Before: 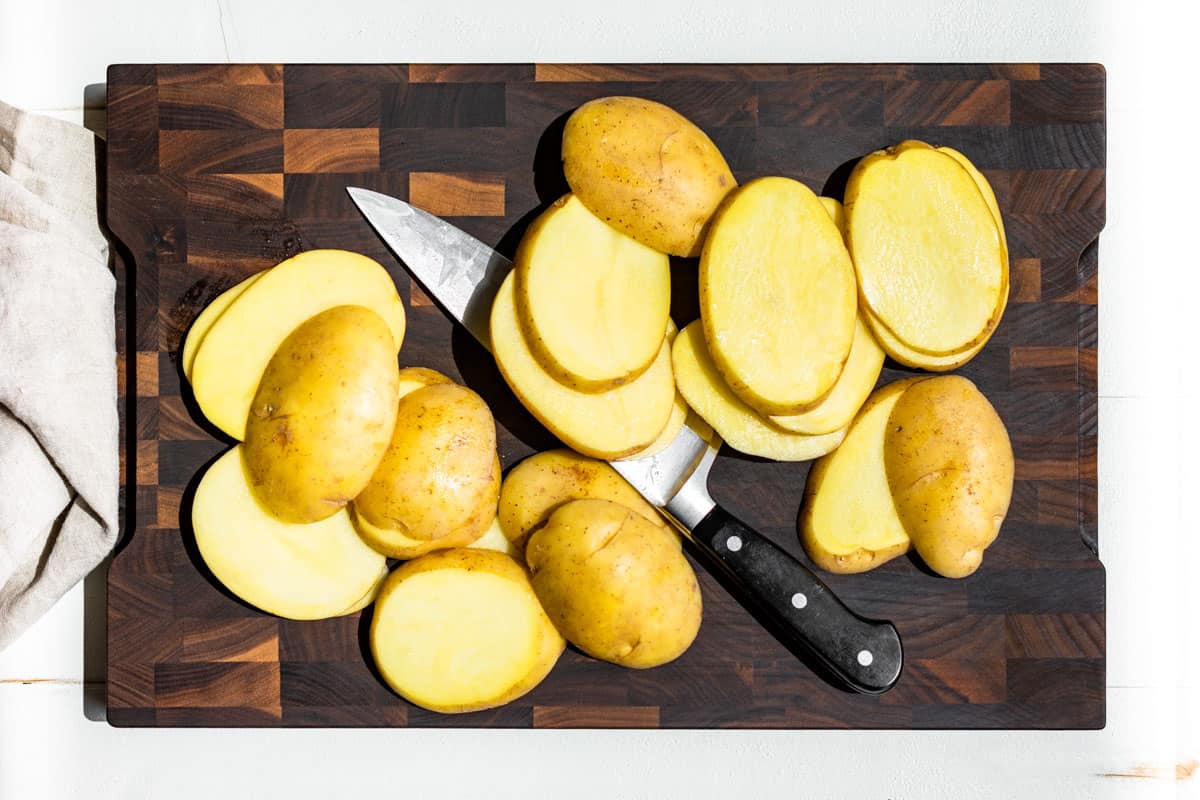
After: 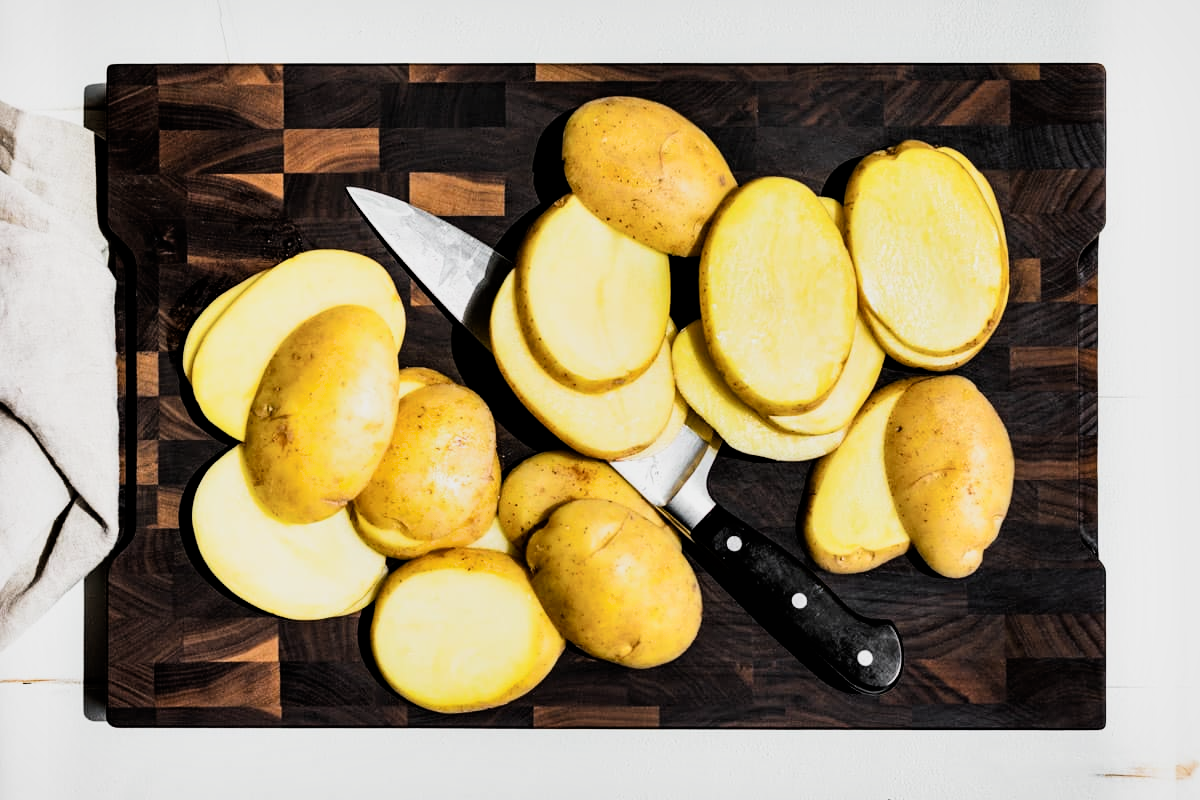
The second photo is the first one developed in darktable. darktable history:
shadows and highlights: low approximation 0.01, soften with gaussian
filmic rgb: black relative exposure -5.13 EV, white relative exposure 3.49 EV, hardness 3.18, contrast 1.51, highlights saturation mix -49.3%
